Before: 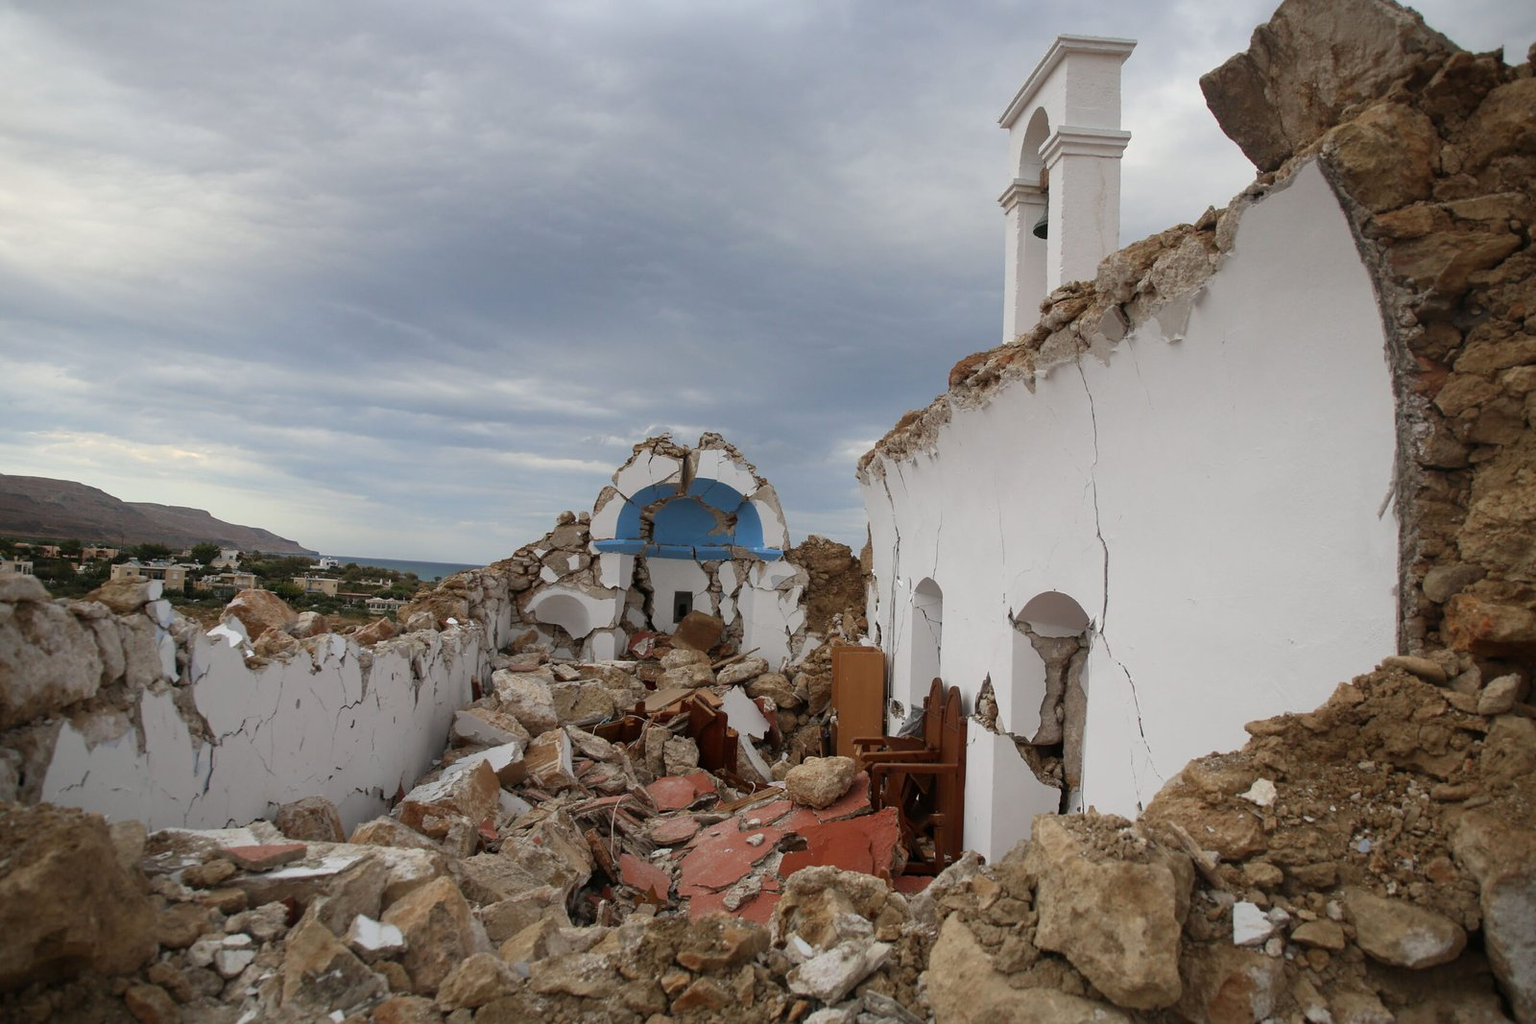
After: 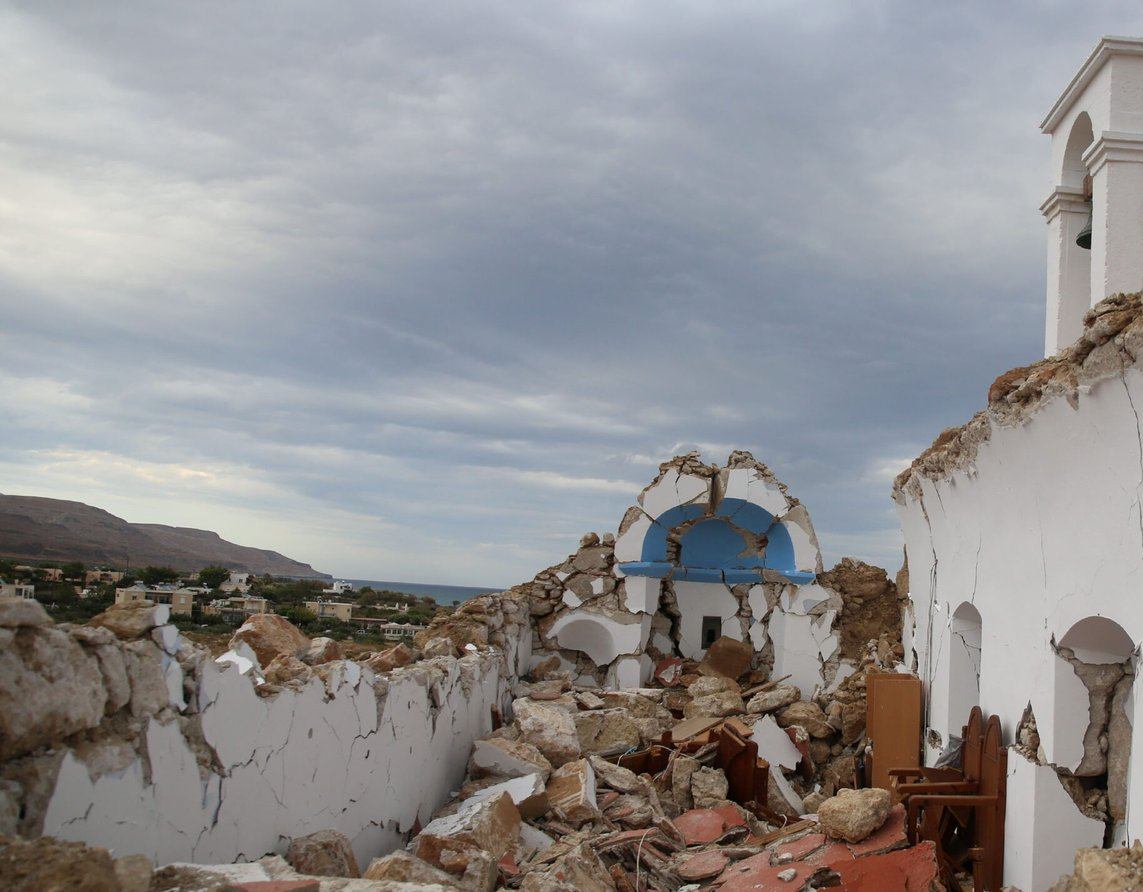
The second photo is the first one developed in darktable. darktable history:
crop: right 28.525%, bottom 16.39%
